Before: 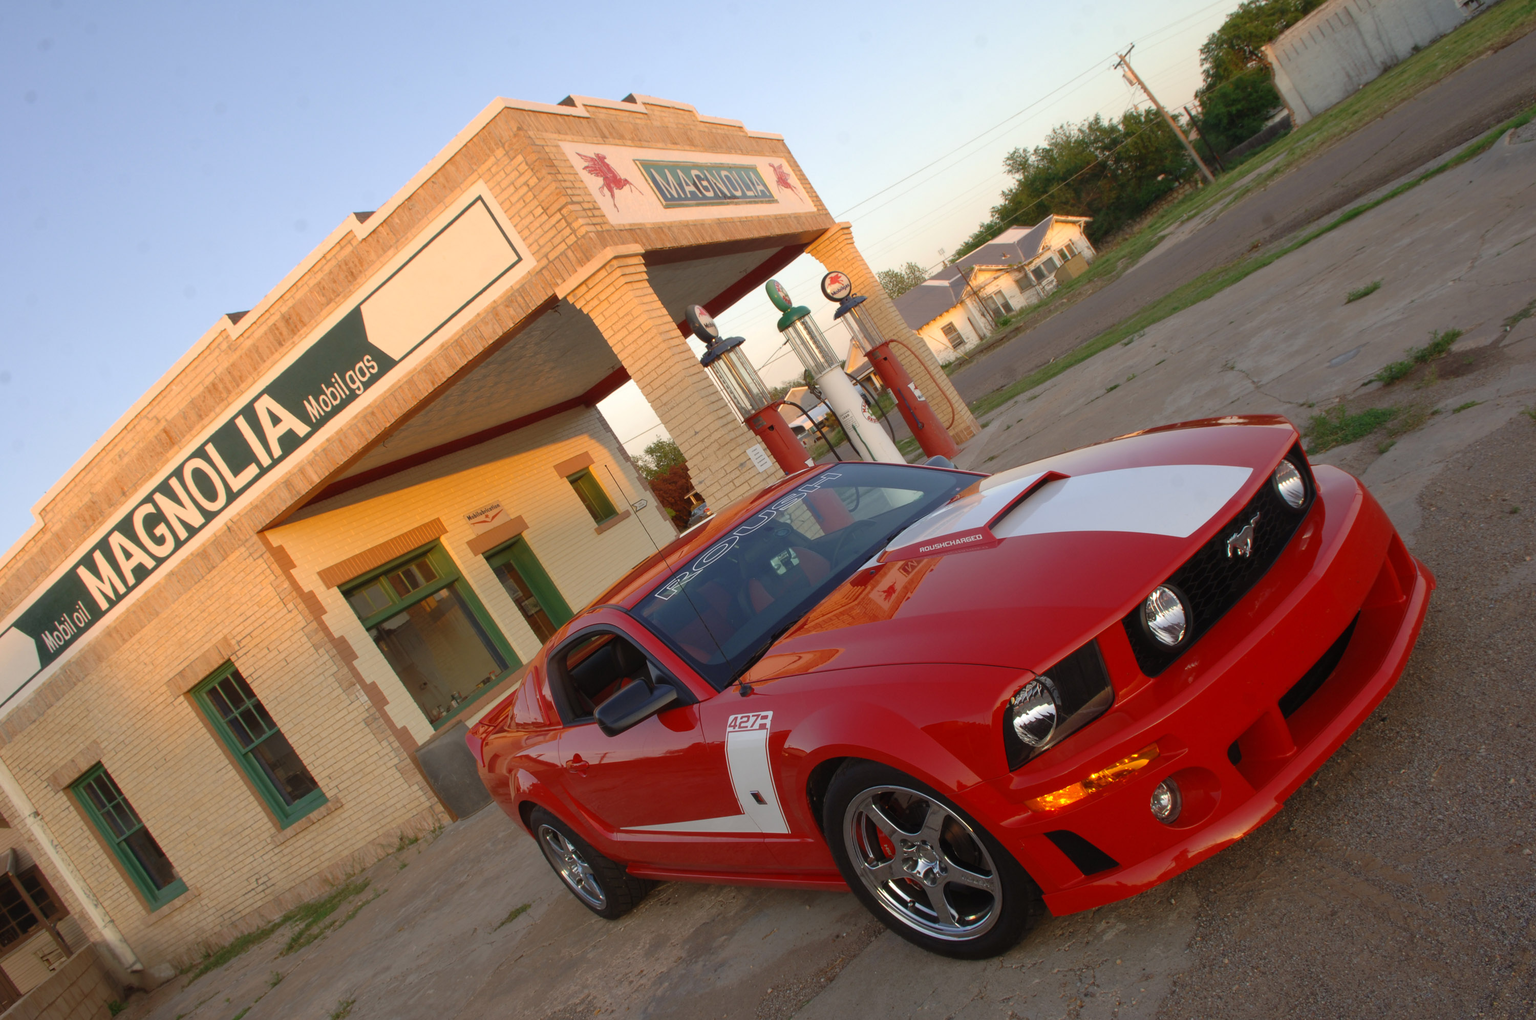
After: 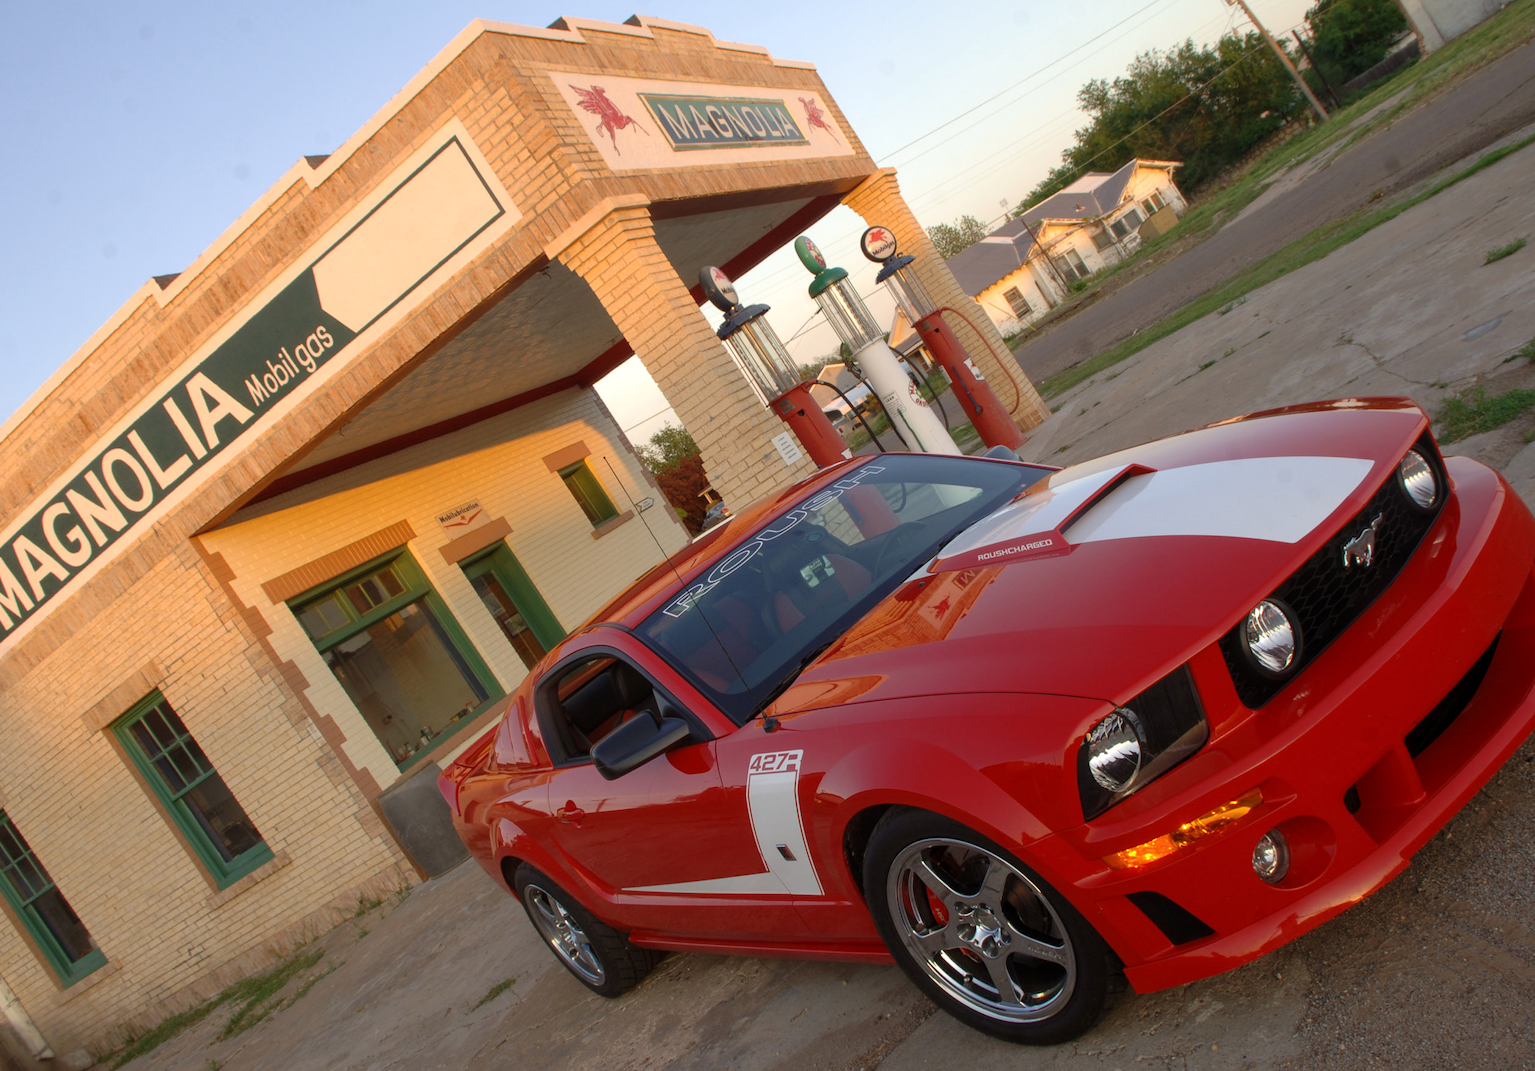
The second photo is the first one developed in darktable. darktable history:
crop: left 6.391%, top 7.985%, right 9.527%, bottom 3.667%
local contrast: highlights 105%, shadows 99%, detail 119%, midtone range 0.2
